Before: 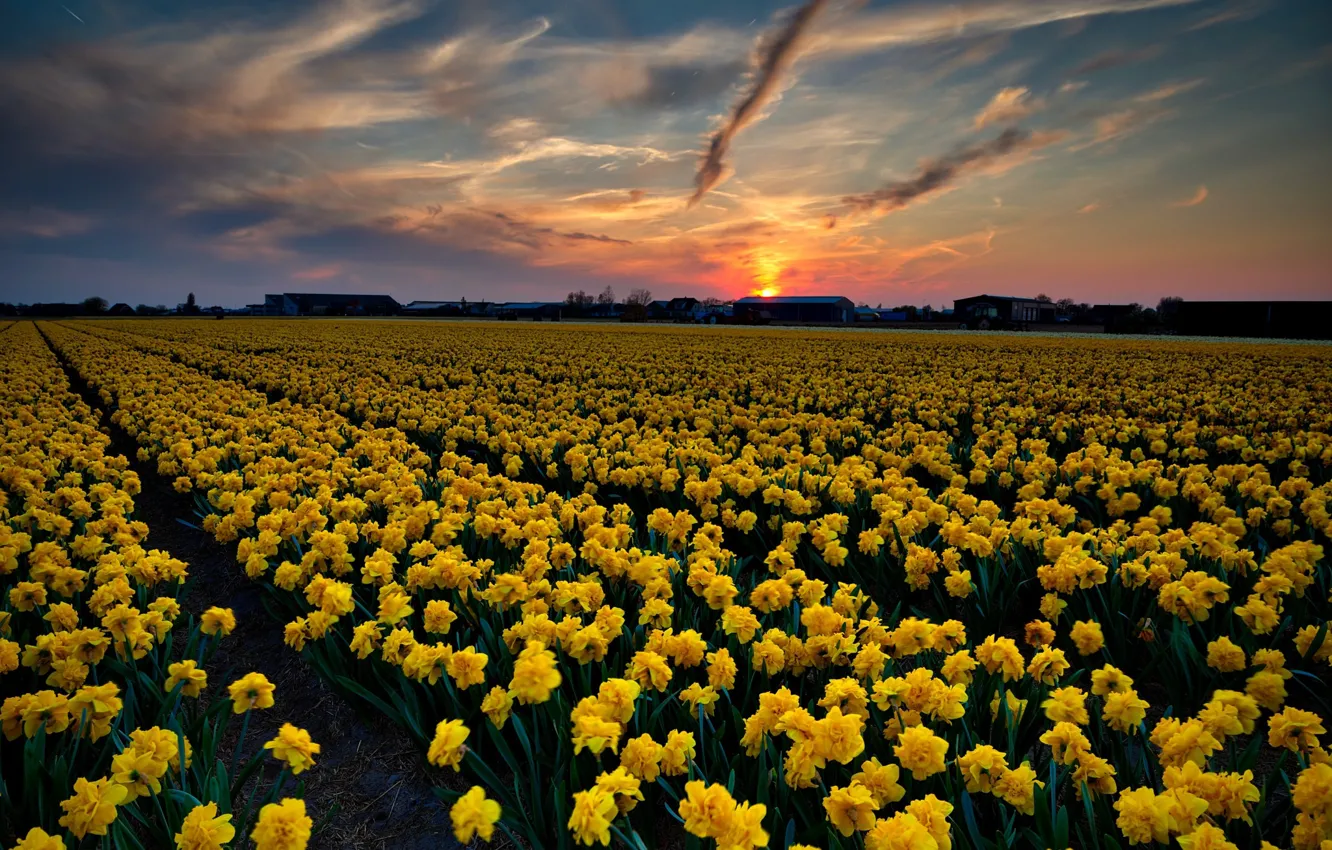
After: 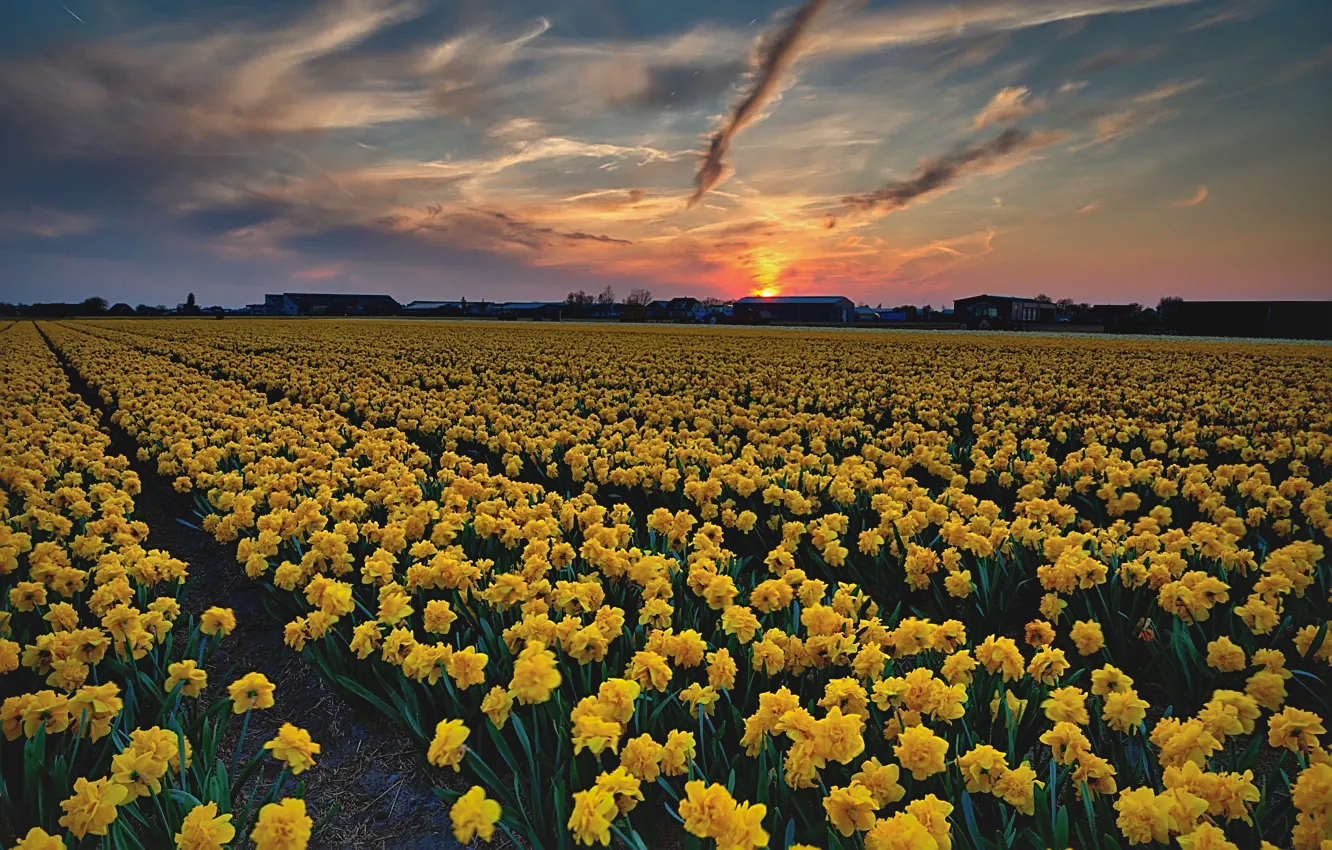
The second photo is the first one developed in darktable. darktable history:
contrast brightness saturation: contrast -0.1, saturation -0.1
shadows and highlights: on, module defaults
sharpen: on, module defaults
local contrast: mode bilateral grid, contrast 20, coarseness 50, detail 120%, midtone range 0.2
